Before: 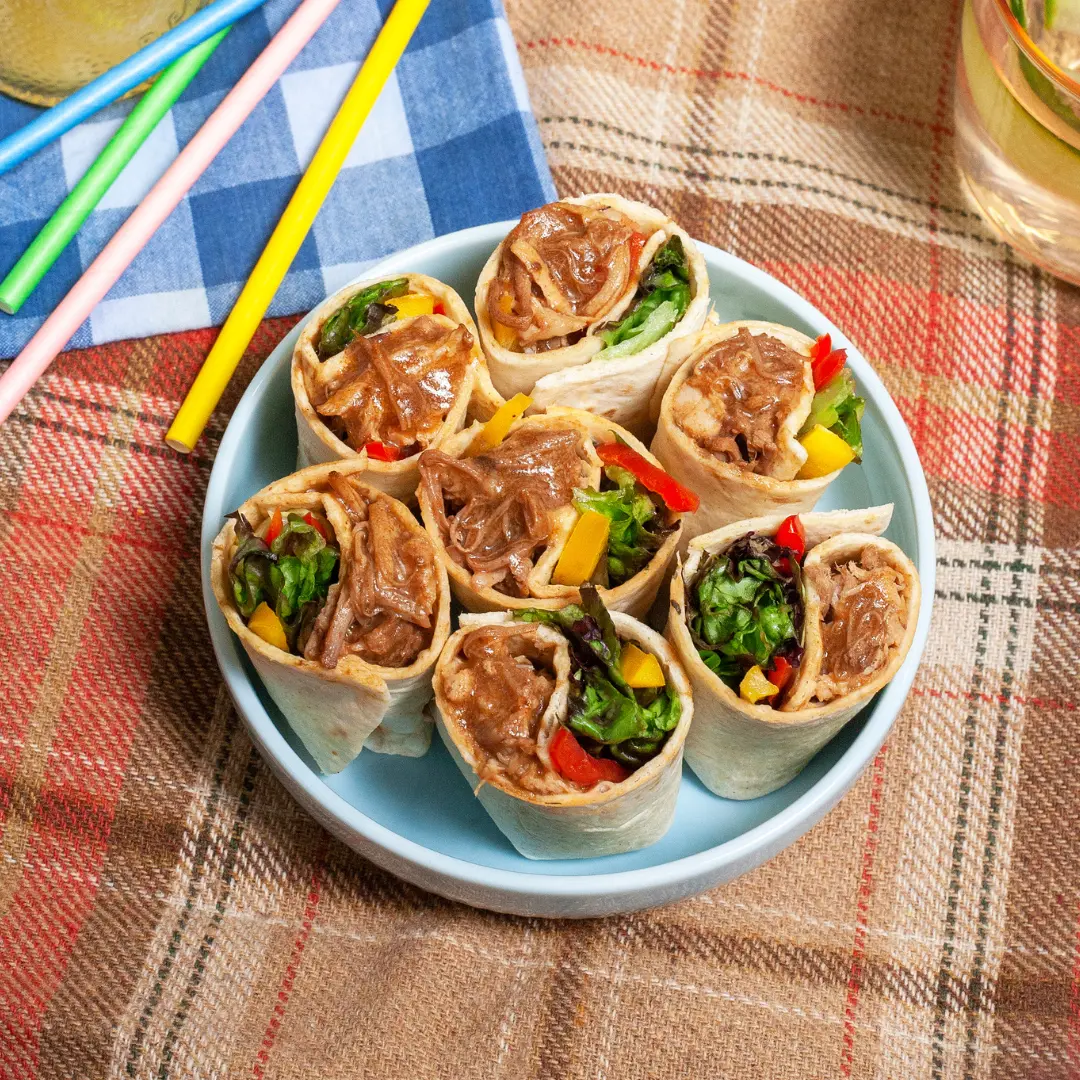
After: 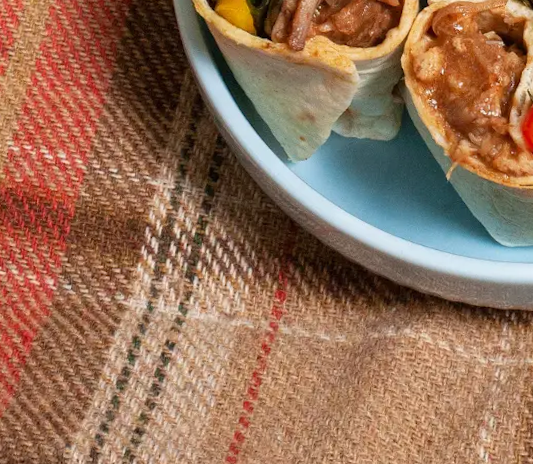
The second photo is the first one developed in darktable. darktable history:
rotate and perspective: rotation -1.68°, lens shift (vertical) -0.146, crop left 0.049, crop right 0.912, crop top 0.032, crop bottom 0.96
crop and rotate: top 54.778%, right 46.61%, bottom 0.159%
